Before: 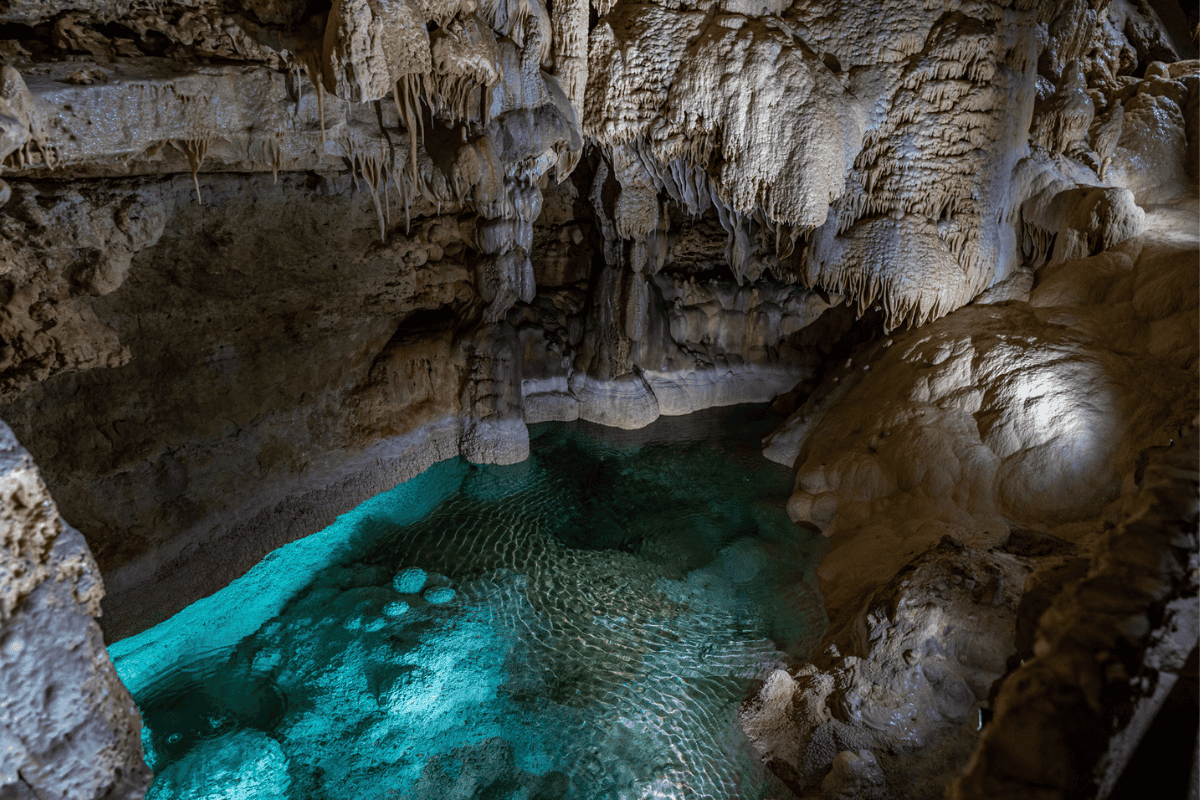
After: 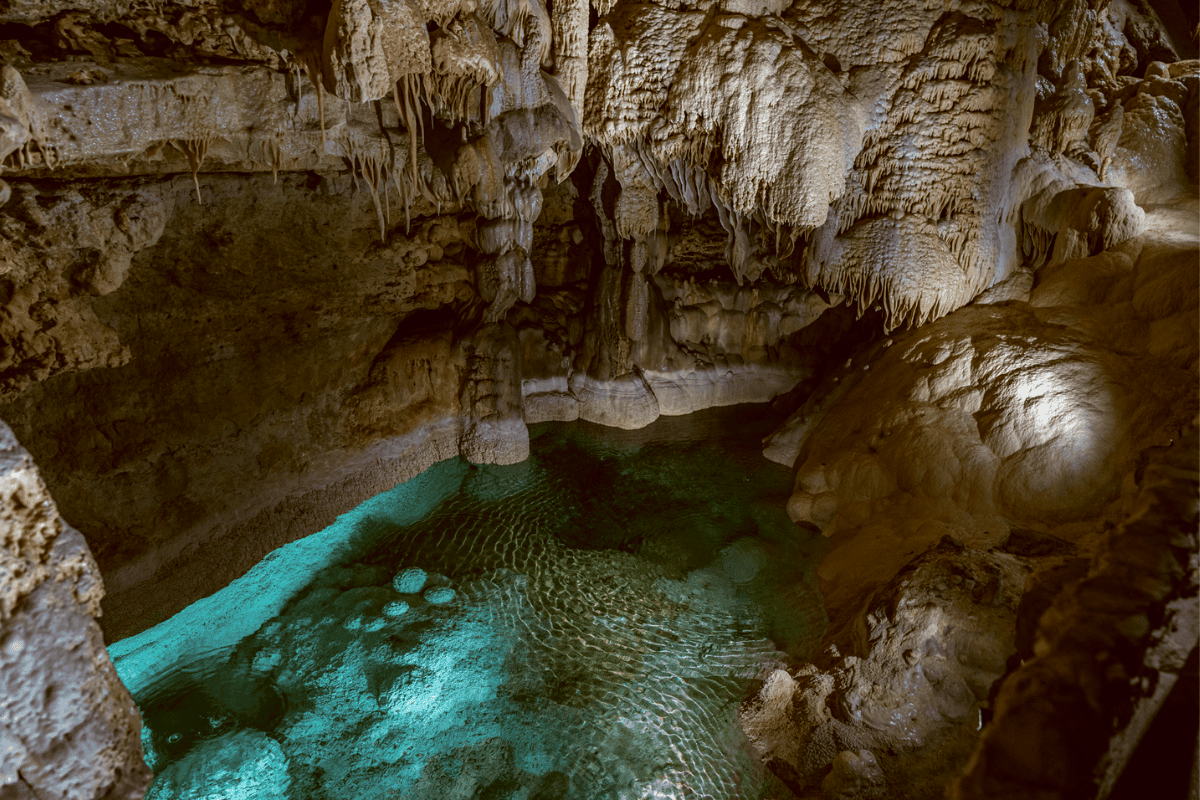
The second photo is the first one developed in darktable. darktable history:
tone equalizer: on, module defaults
color correction: highlights a* -0.526, highlights b* 0.158, shadows a* 4.33, shadows b* 20.38
